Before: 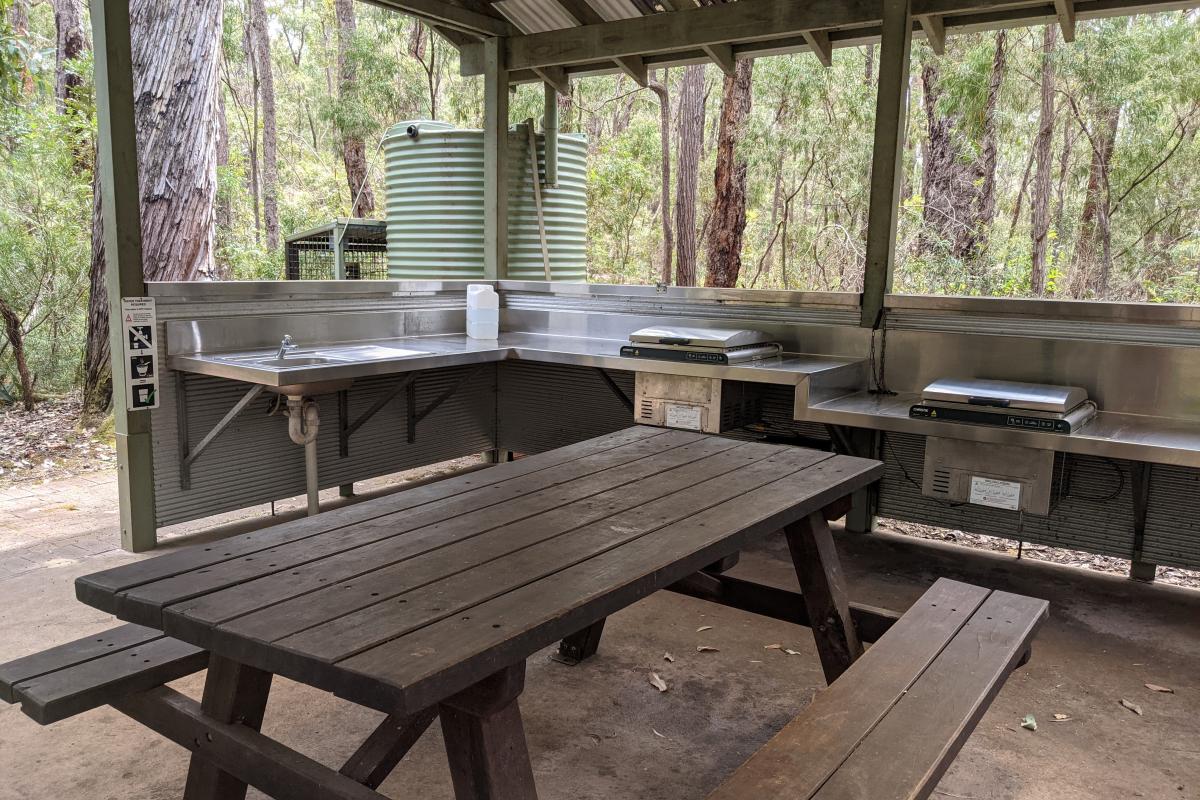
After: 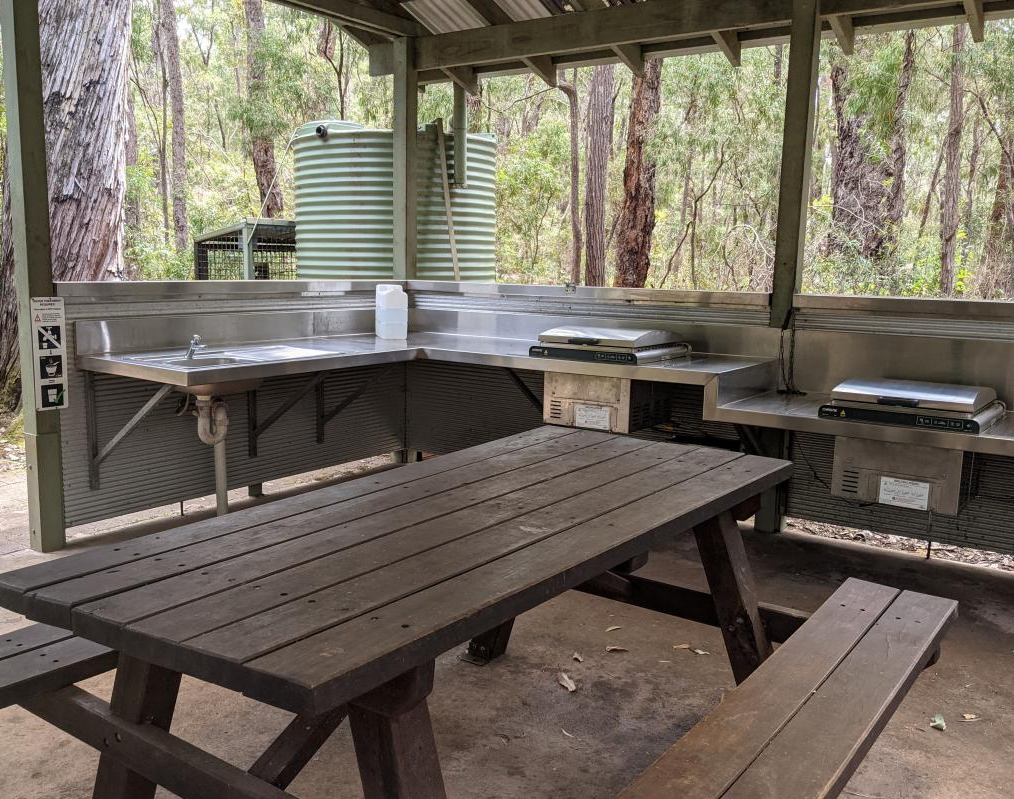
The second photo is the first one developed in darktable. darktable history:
crop: left 7.65%, right 7.799%
